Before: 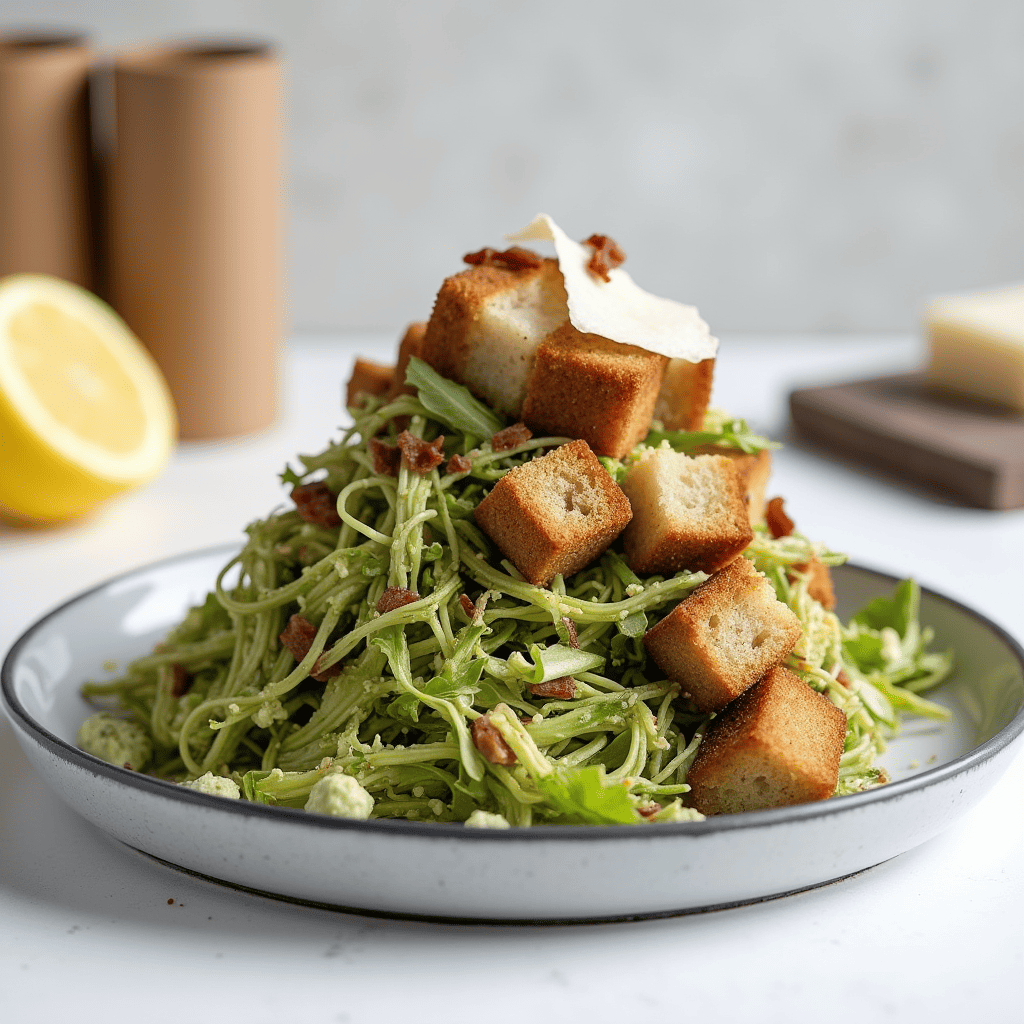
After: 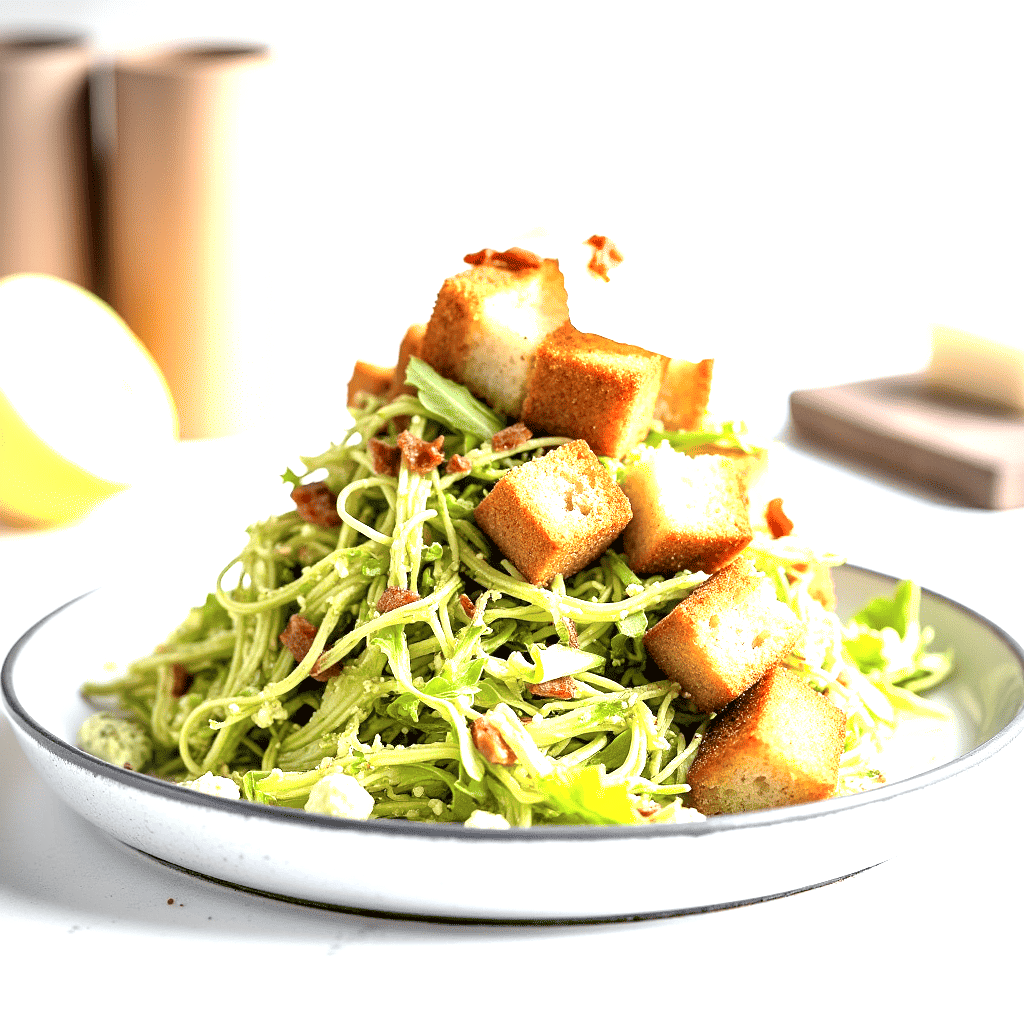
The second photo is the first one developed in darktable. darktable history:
exposure: black level correction 0.001, exposure 2 EV, compensate highlight preservation false
vignetting: on, module defaults
